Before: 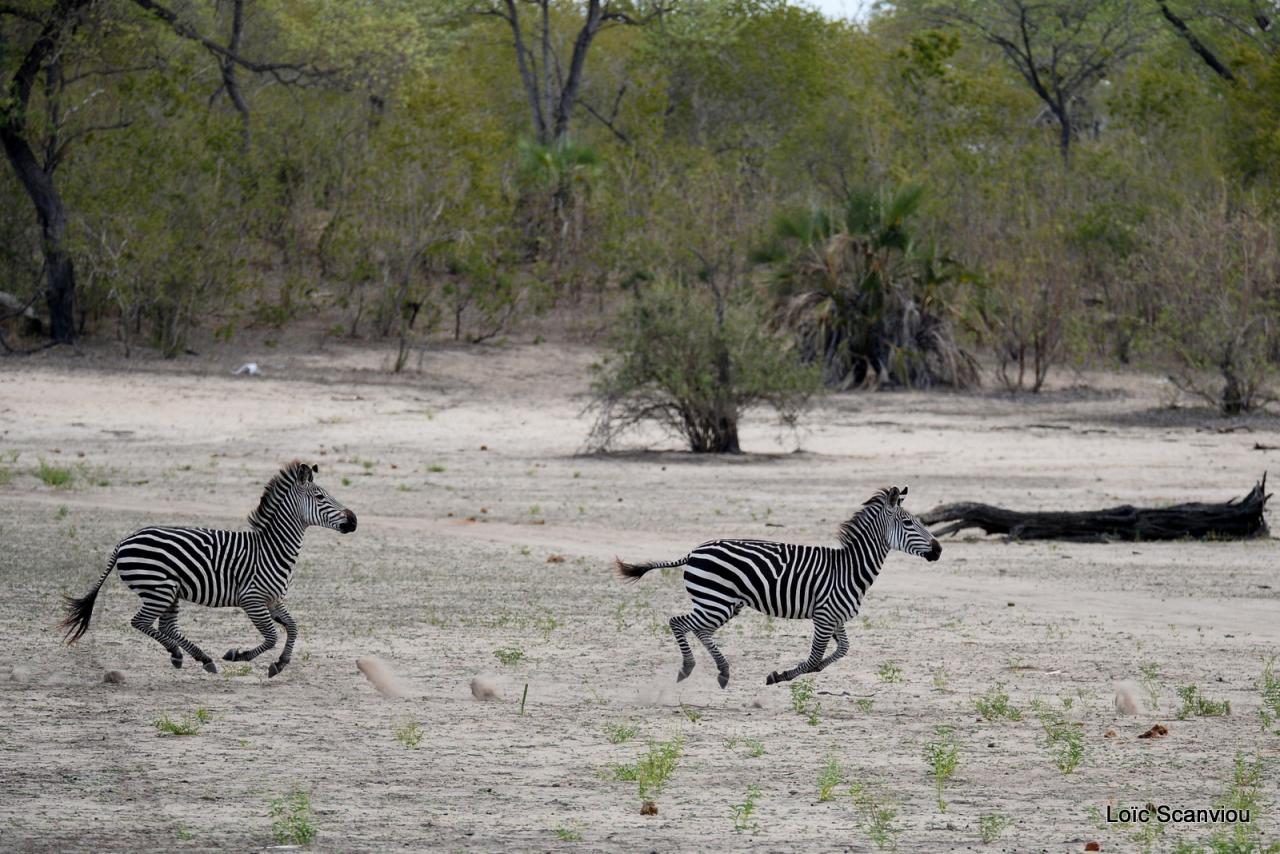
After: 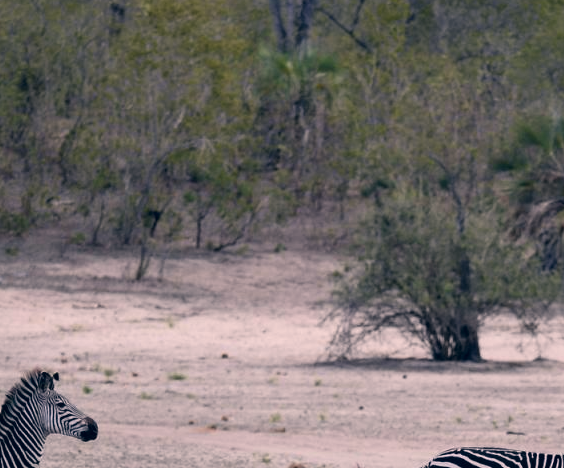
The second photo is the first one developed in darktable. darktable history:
exposure: compensate highlight preservation false
color correction: highlights a* 13.82, highlights b* 6.04, shadows a* -5.71, shadows b* -15.56, saturation 0.866
crop: left 20.253%, top 10.854%, right 35.612%, bottom 34.291%
